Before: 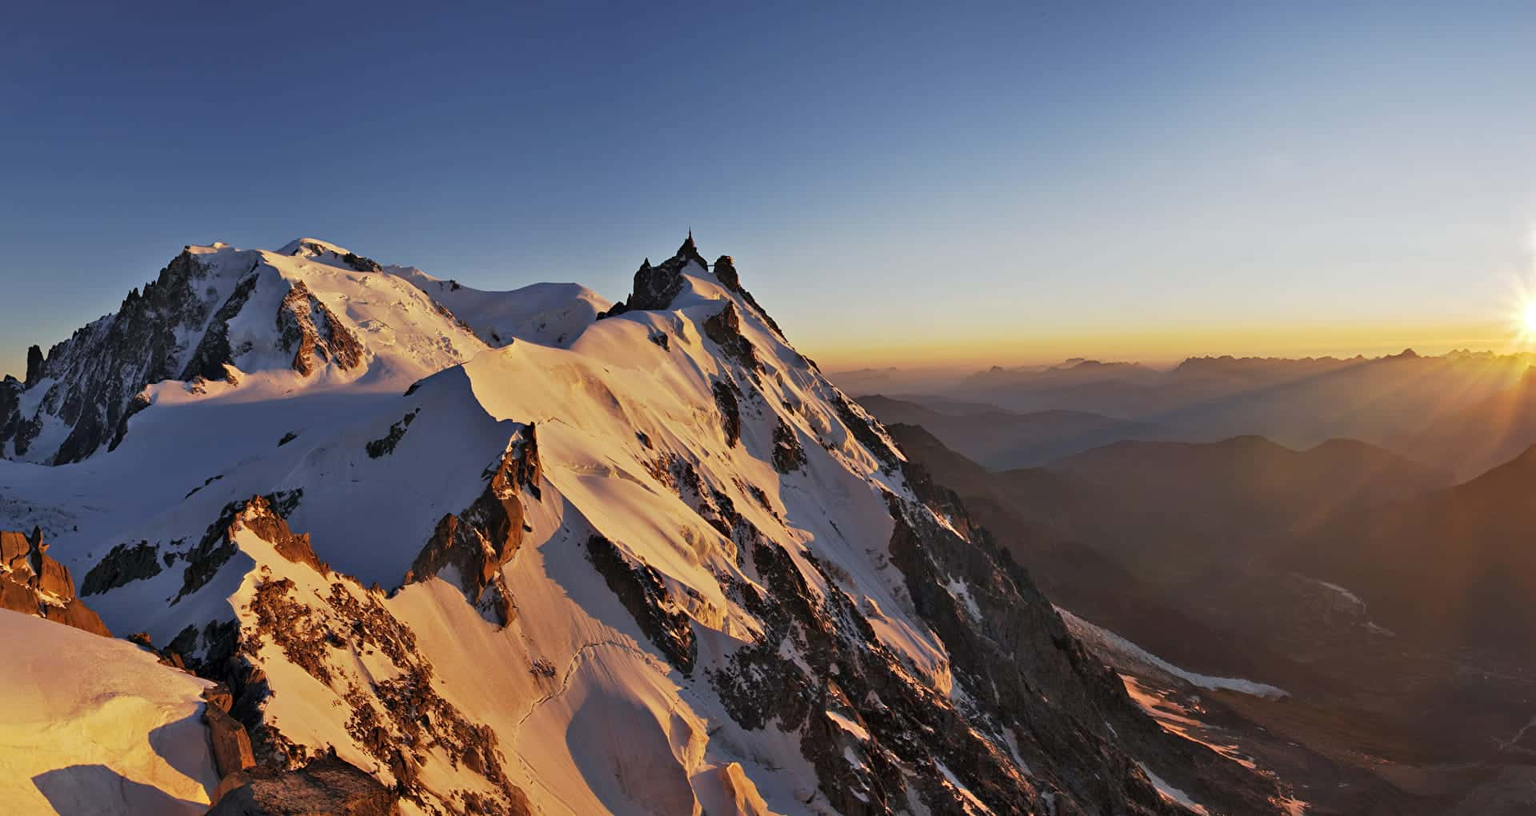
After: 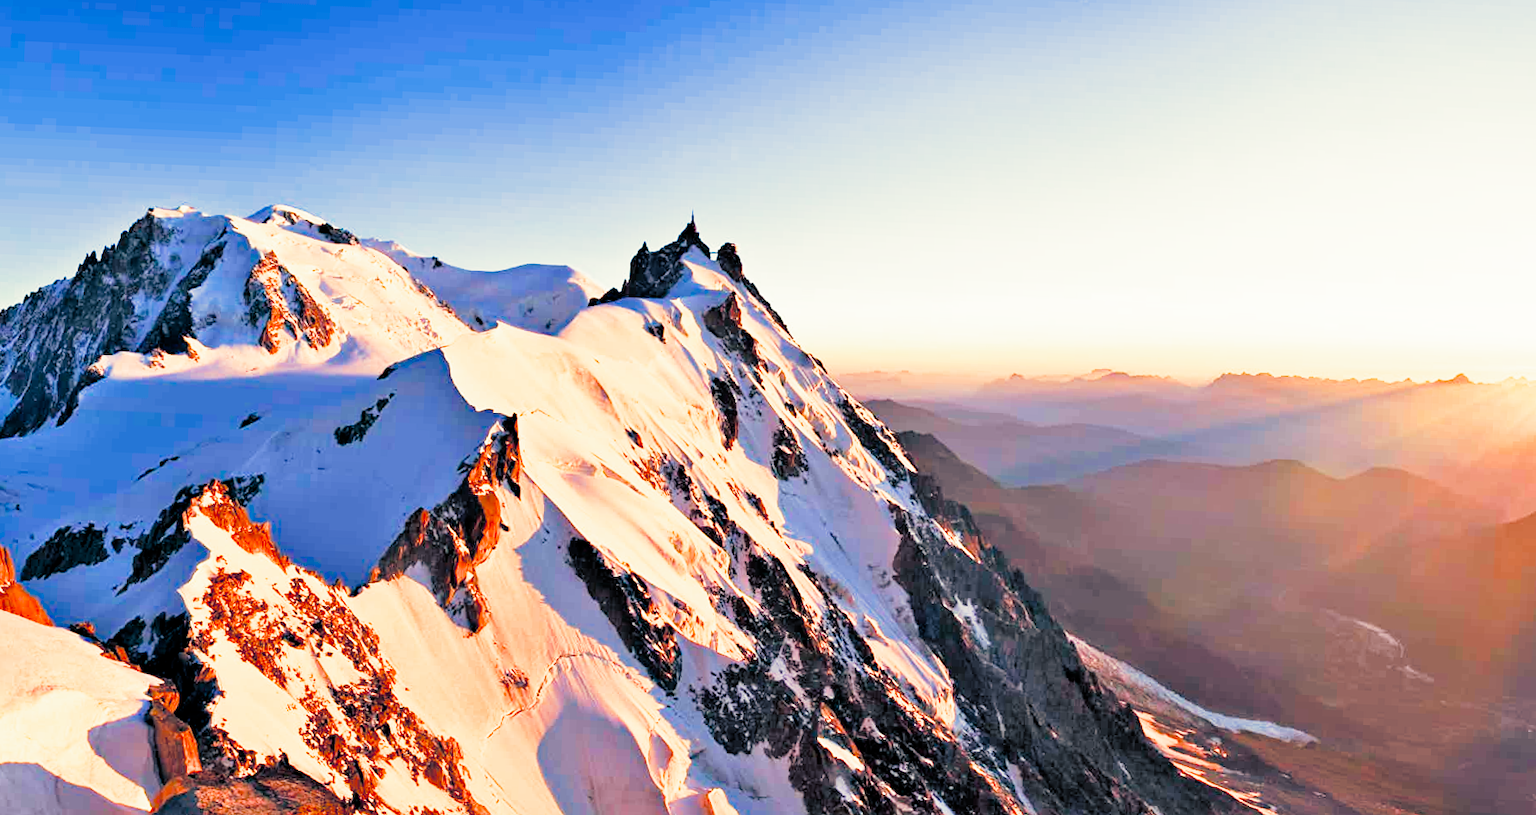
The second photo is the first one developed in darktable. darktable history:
exposure: exposure 2 EV, compensate highlight preservation false
color calibration: x 0.37, y 0.382, temperature 4313.32 K
filmic rgb: black relative exposure -7.6 EV, white relative exposure 4.64 EV, threshold 3 EV, target black luminance 0%, hardness 3.55, latitude 50.51%, contrast 1.033, highlights saturation mix 10%, shadows ↔ highlights balance -0.198%, color science v4 (2020), enable highlight reconstruction true
color correction: highlights b* 3
crop and rotate: angle -2.38°
split-toning: shadows › hue 216°, shadows › saturation 1, highlights › hue 57.6°, balance -33.4
